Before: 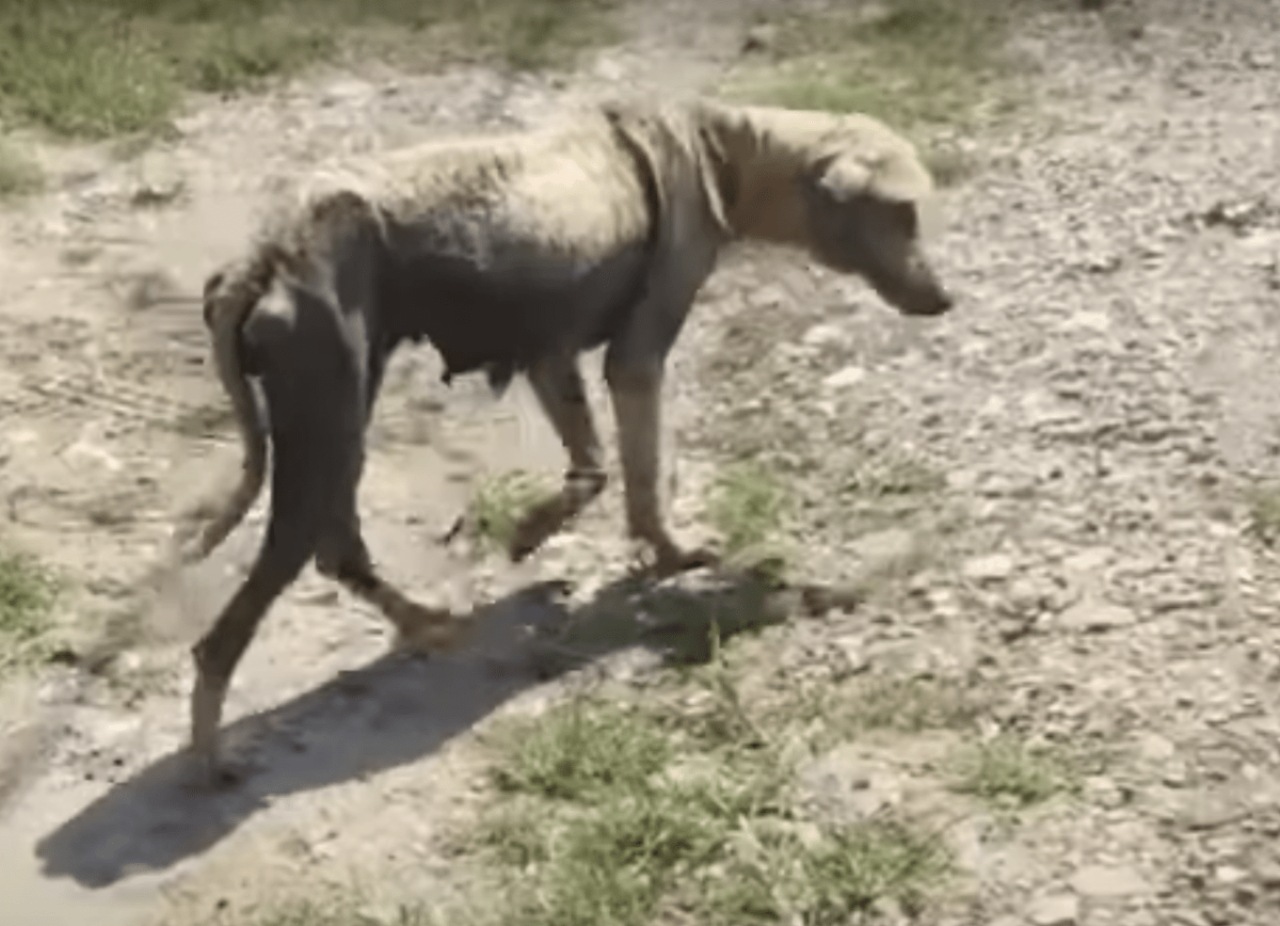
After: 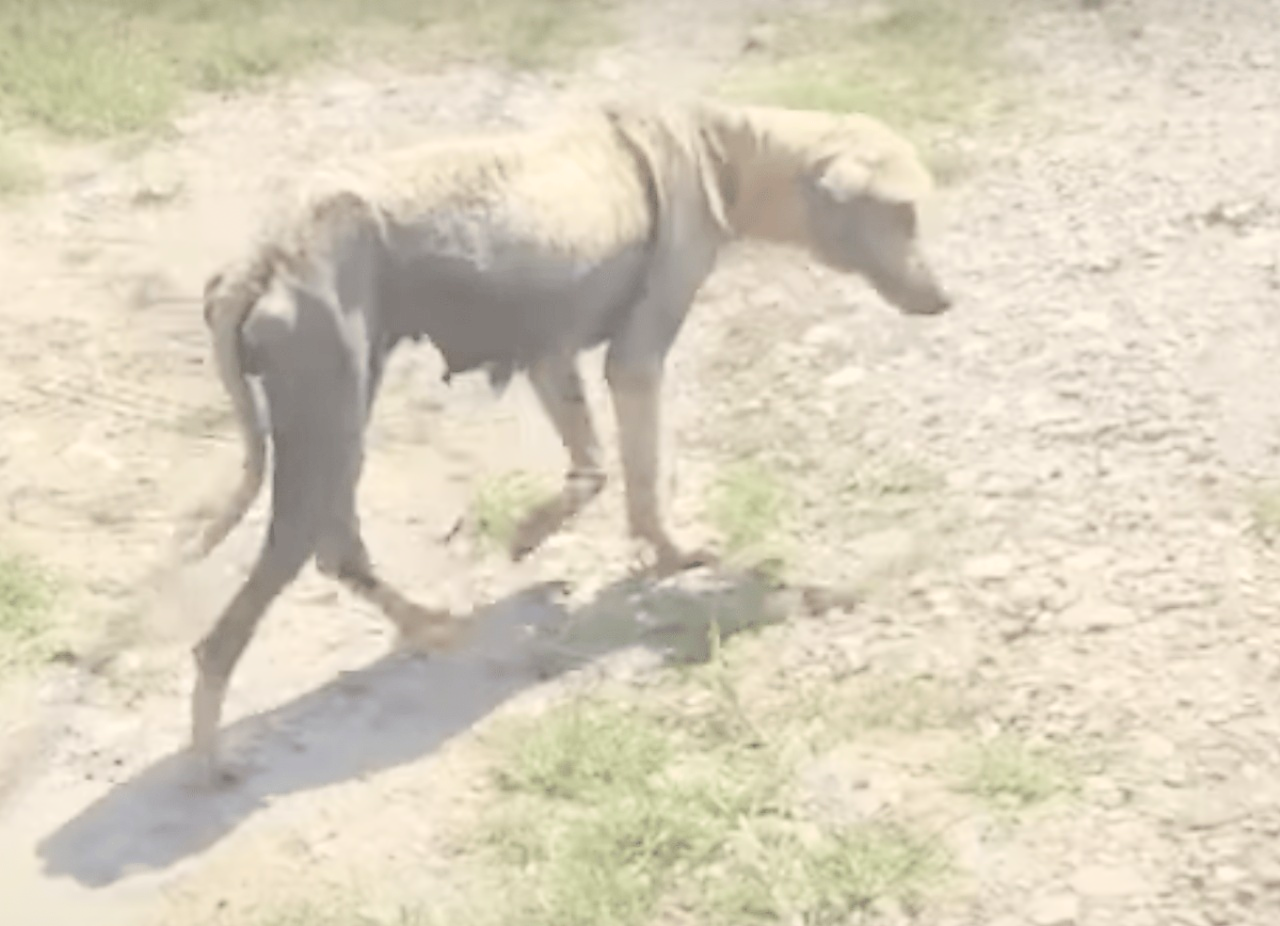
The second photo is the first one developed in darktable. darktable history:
sharpen: radius 1.534, amount 0.36, threshold 1.147
exposure: compensate highlight preservation false
contrast brightness saturation: brightness 0.986
